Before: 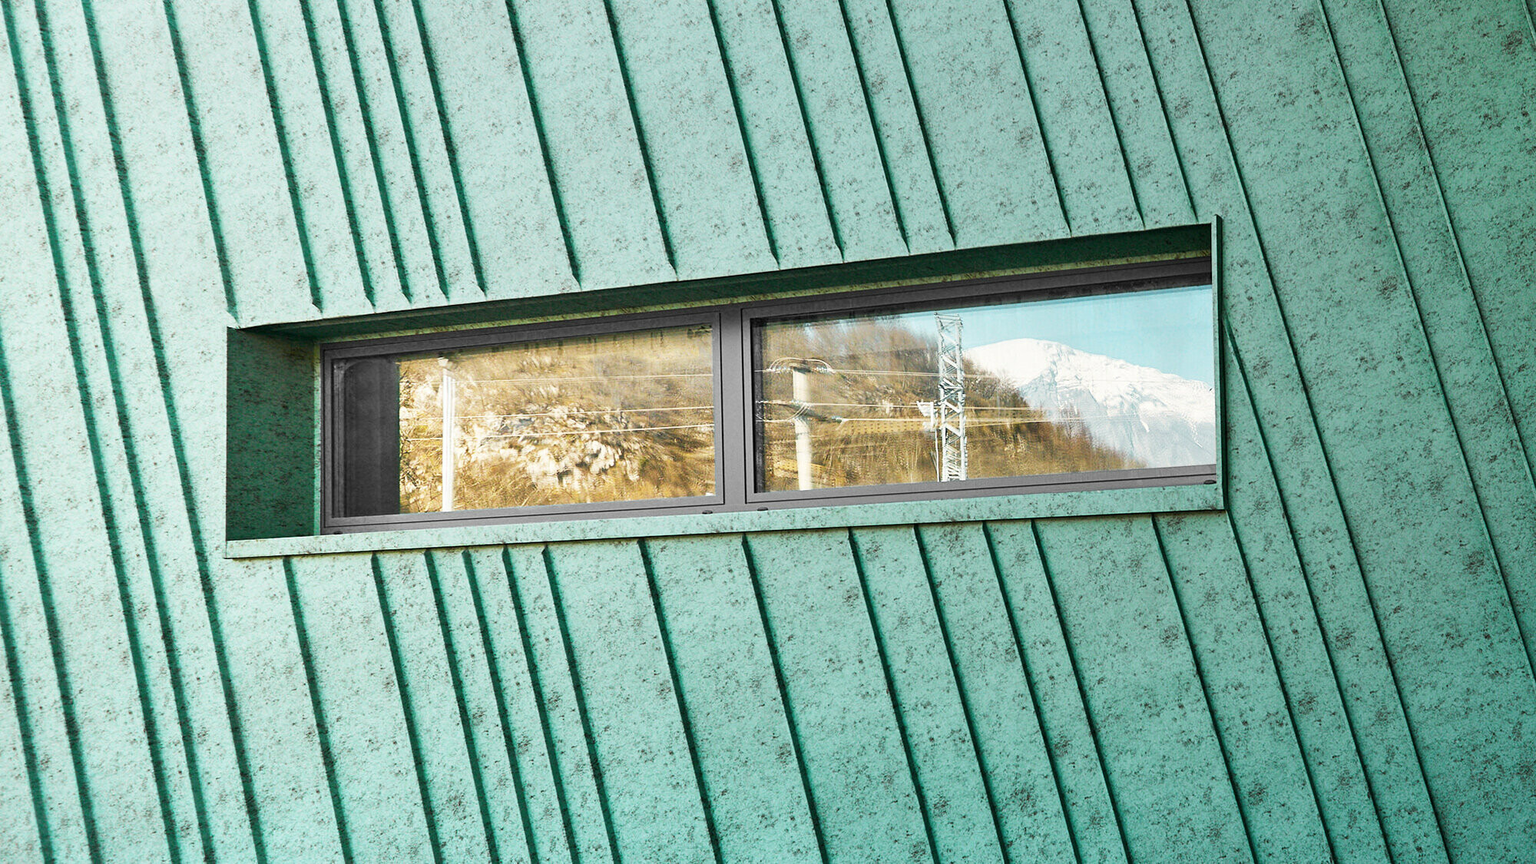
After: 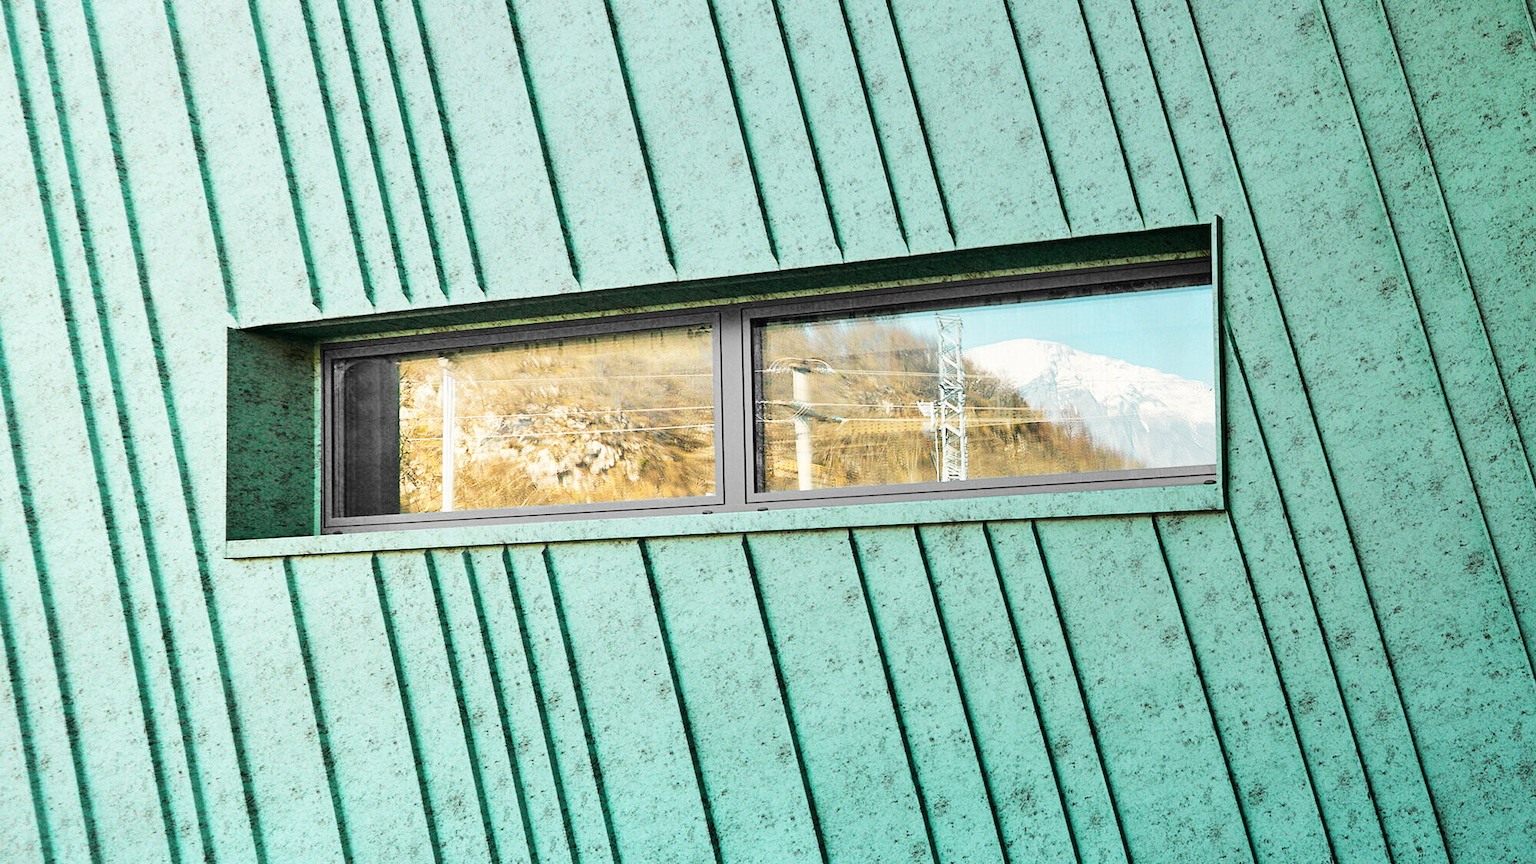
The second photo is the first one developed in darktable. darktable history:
tone curve: curves: ch0 [(0, 0) (0.003, 0.009) (0.011, 0.009) (0.025, 0.01) (0.044, 0.02) (0.069, 0.032) (0.1, 0.048) (0.136, 0.092) (0.177, 0.153) (0.224, 0.217) (0.277, 0.306) (0.335, 0.402) (0.399, 0.488) (0.468, 0.574) (0.543, 0.648) (0.623, 0.716) (0.709, 0.783) (0.801, 0.851) (0.898, 0.92) (1, 1)]
